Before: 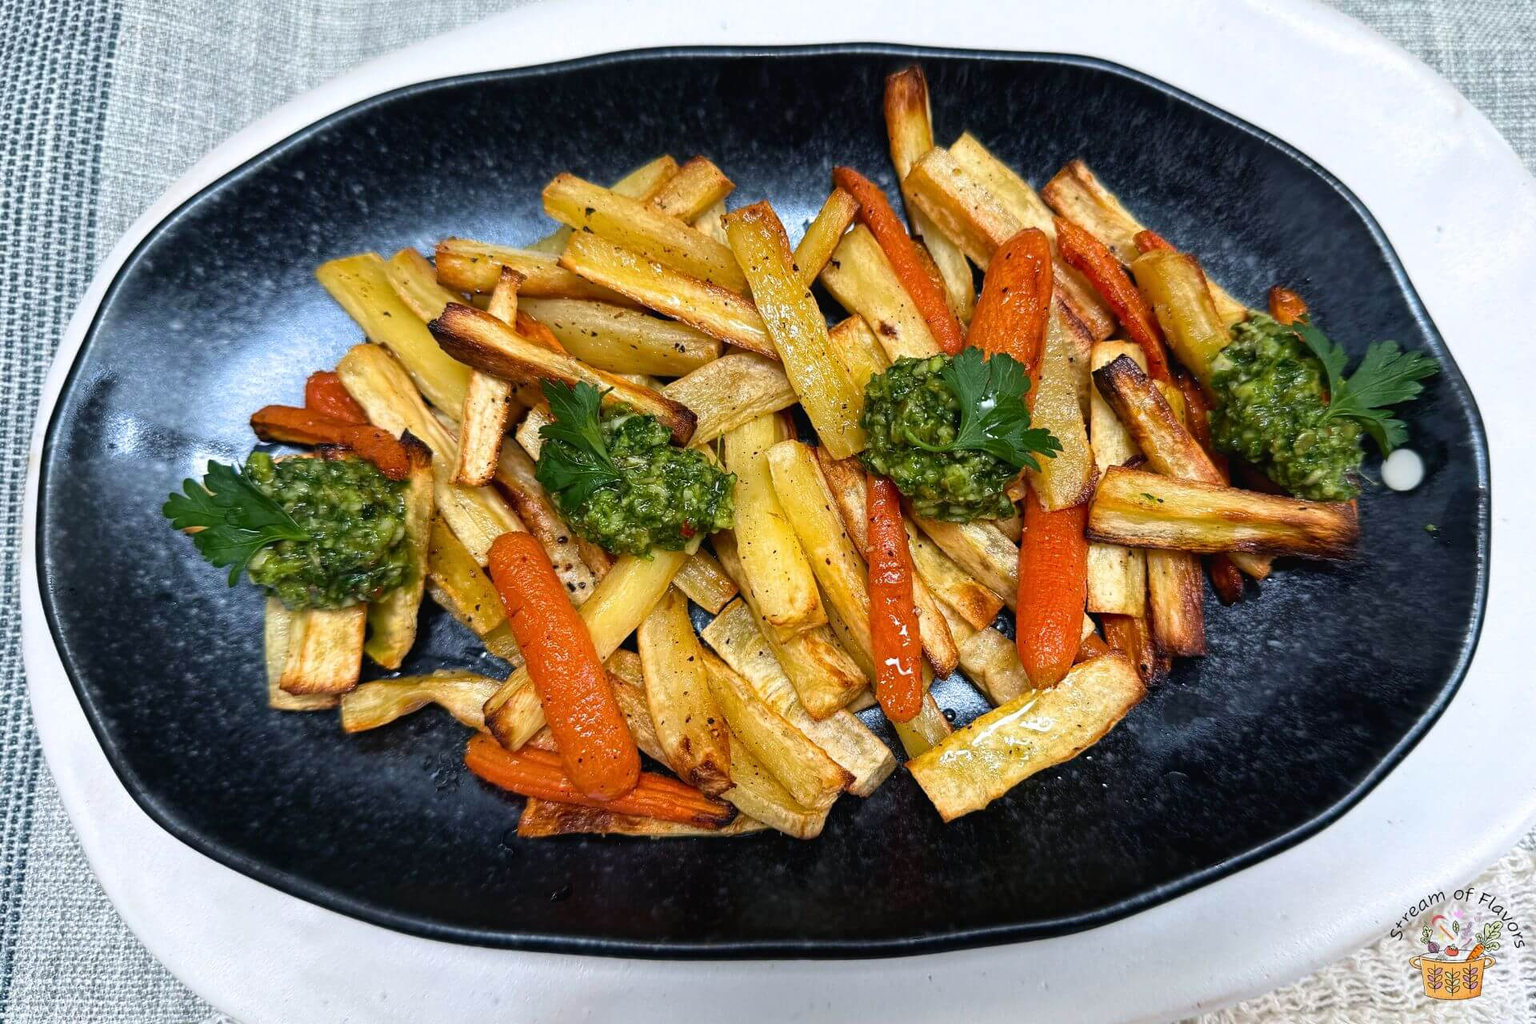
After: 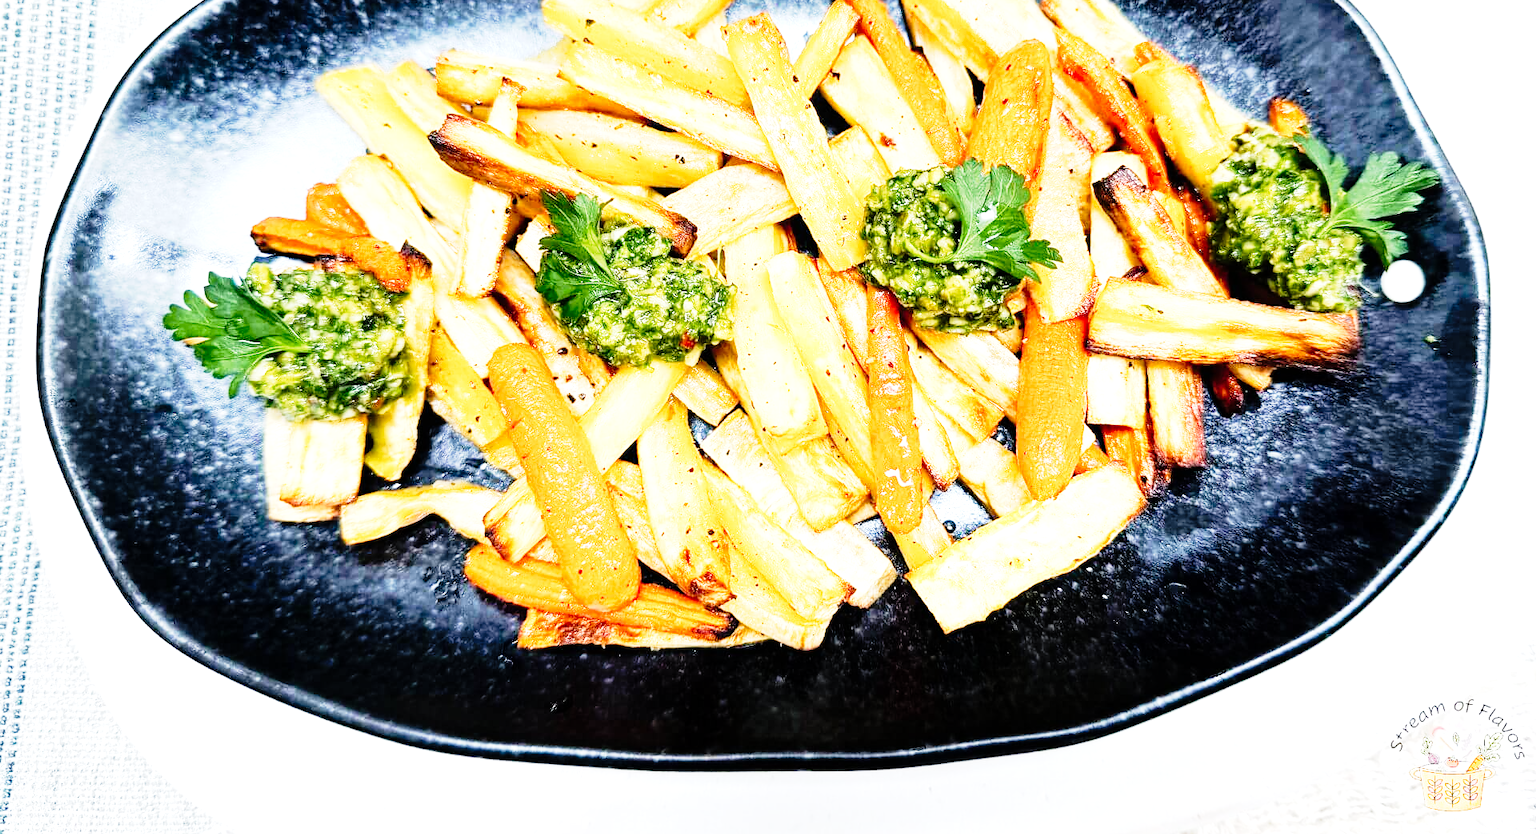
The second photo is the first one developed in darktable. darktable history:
exposure: exposure 0.666 EV, compensate exposure bias true, compensate highlight preservation false
tone equalizer: -8 EV -1.08 EV, -7 EV -1.03 EV, -6 EV -0.845 EV, -5 EV -0.545 EV, -3 EV 0.561 EV, -2 EV 0.881 EV, -1 EV 0.99 EV, +0 EV 1.06 EV
base curve: curves: ch0 [(0, 0) (0.088, 0.125) (0.176, 0.251) (0.354, 0.501) (0.613, 0.749) (1, 0.877)], preserve colors none
crop and rotate: top 18.489%
local contrast: highlights 106%, shadows 103%, detail 119%, midtone range 0.2
tone curve: curves: ch0 [(0, 0.014) (0.17, 0.099) (0.392, 0.438) (0.725, 0.828) (0.872, 0.918) (1, 0.981)]; ch1 [(0, 0) (0.402, 0.36) (0.489, 0.491) (0.5, 0.503) (0.515, 0.52) (0.545, 0.574) (0.615, 0.662) (0.701, 0.725) (1, 1)]; ch2 [(0, 0) (0.42, 0.458) (0.485, 0.499) (0.503, 0.503) (0.531, 0.542) (0.561, 0.594) (0.644, 0.694) (0.717, 0.753) (1, 0.991)], preserve colors none
